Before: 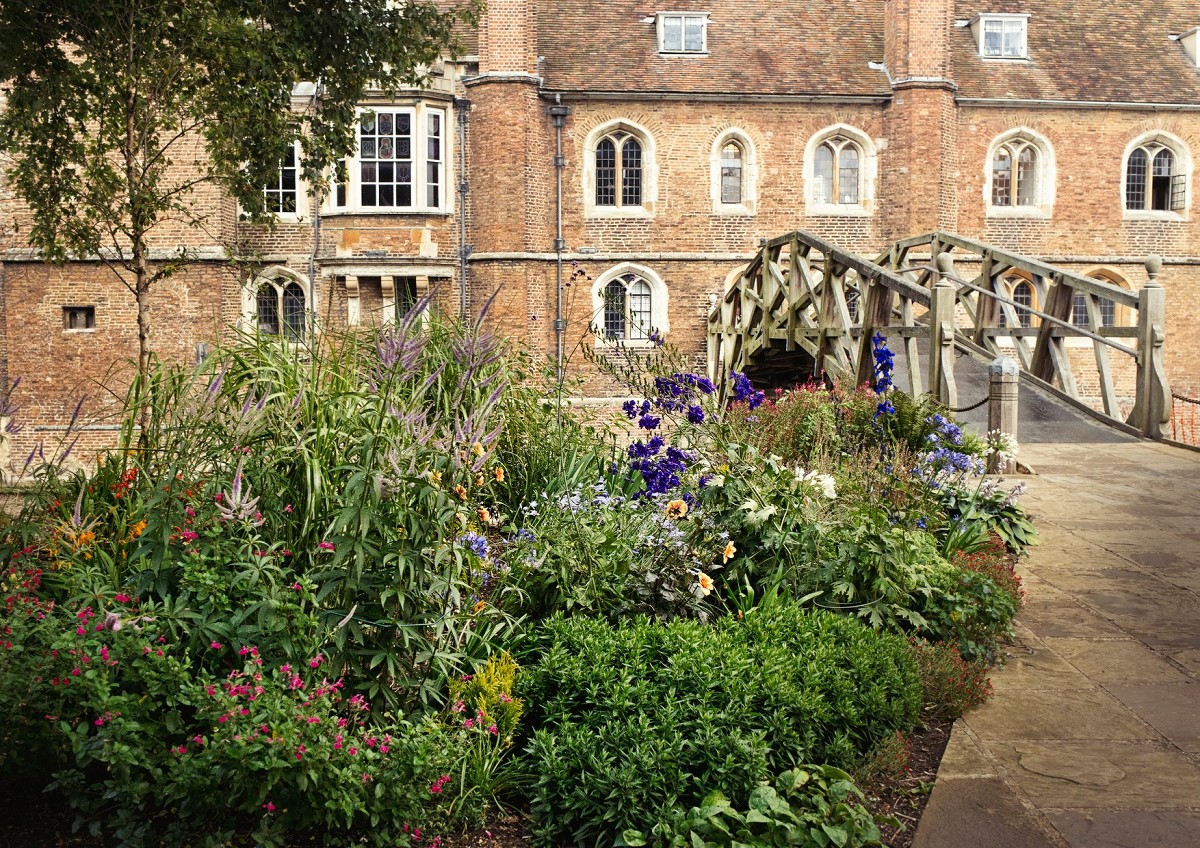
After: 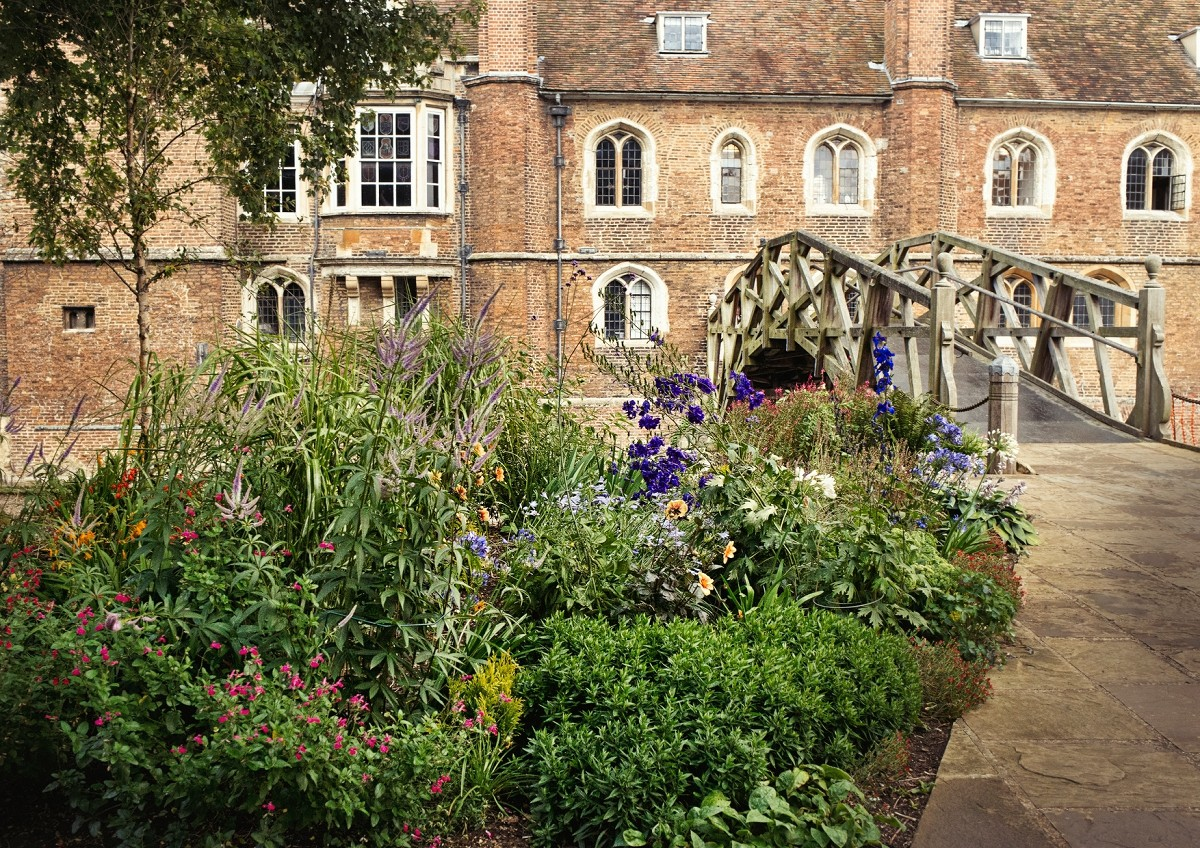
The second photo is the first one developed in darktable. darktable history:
shadows and highlights: shadows 22.17, highlights -48.84, soften with gaussian
